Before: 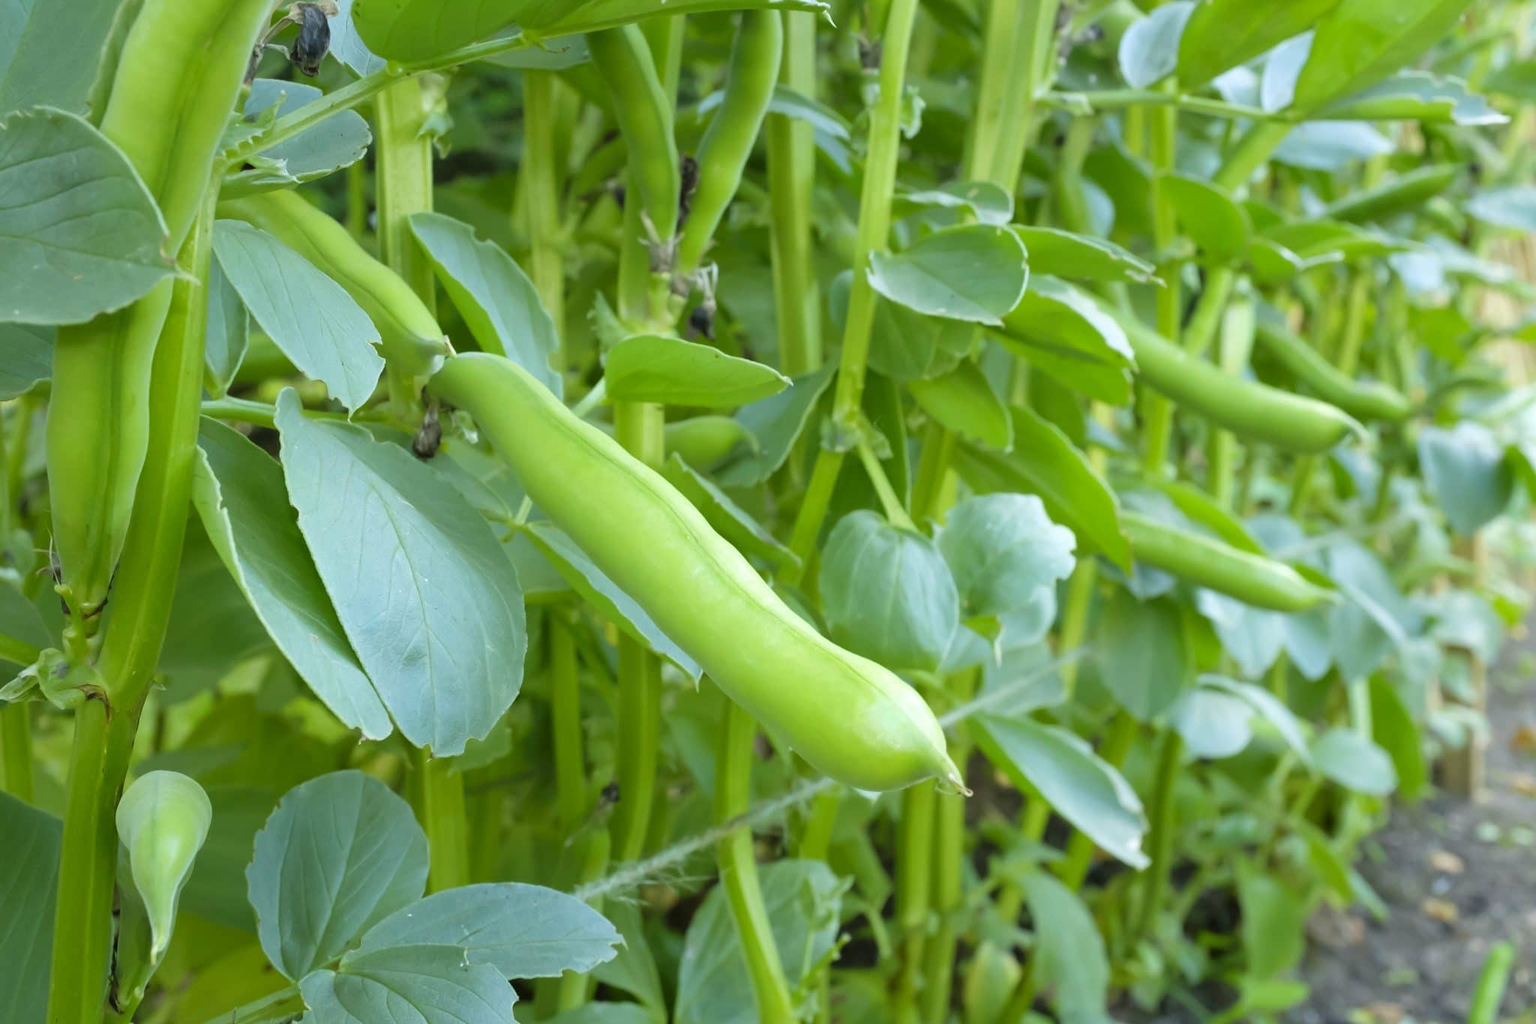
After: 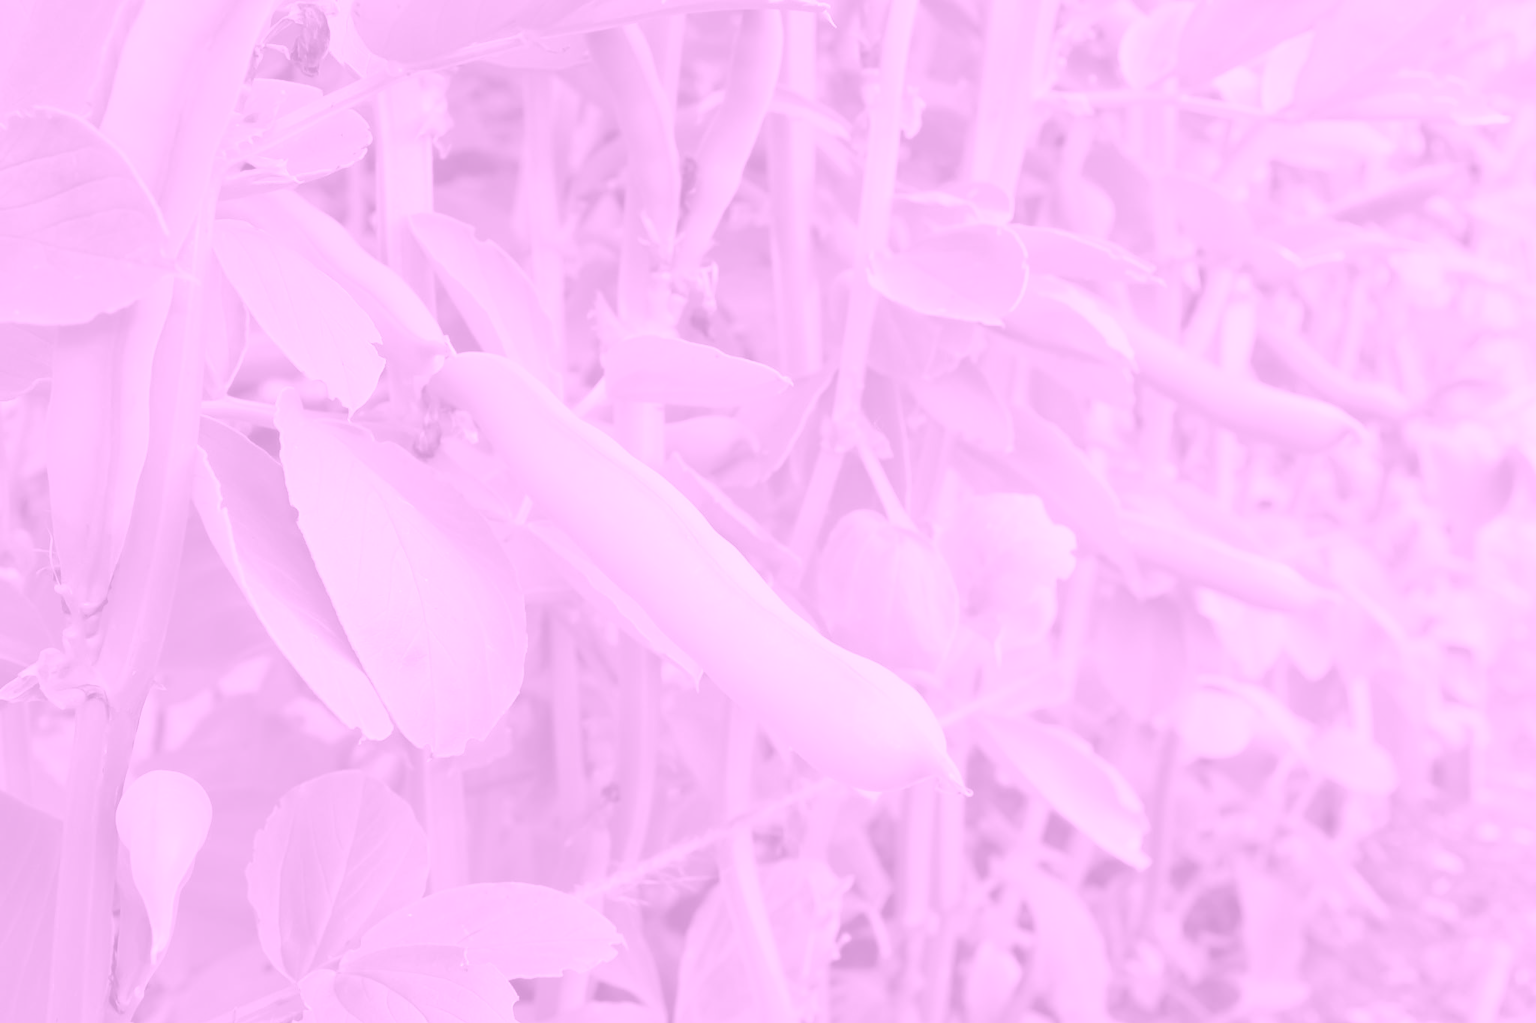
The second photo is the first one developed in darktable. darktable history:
colorize: hue 331.2°, saturation 69%, source mix 30.28%, lightness 69.02%, version 1
color balance: lift [1.004, 1.002, 1.002, 0.998], gamma [1, 1.007, 1.002, 0.993], gain [1, 0.977, 1.013, 1.023], contrast -3.64%
